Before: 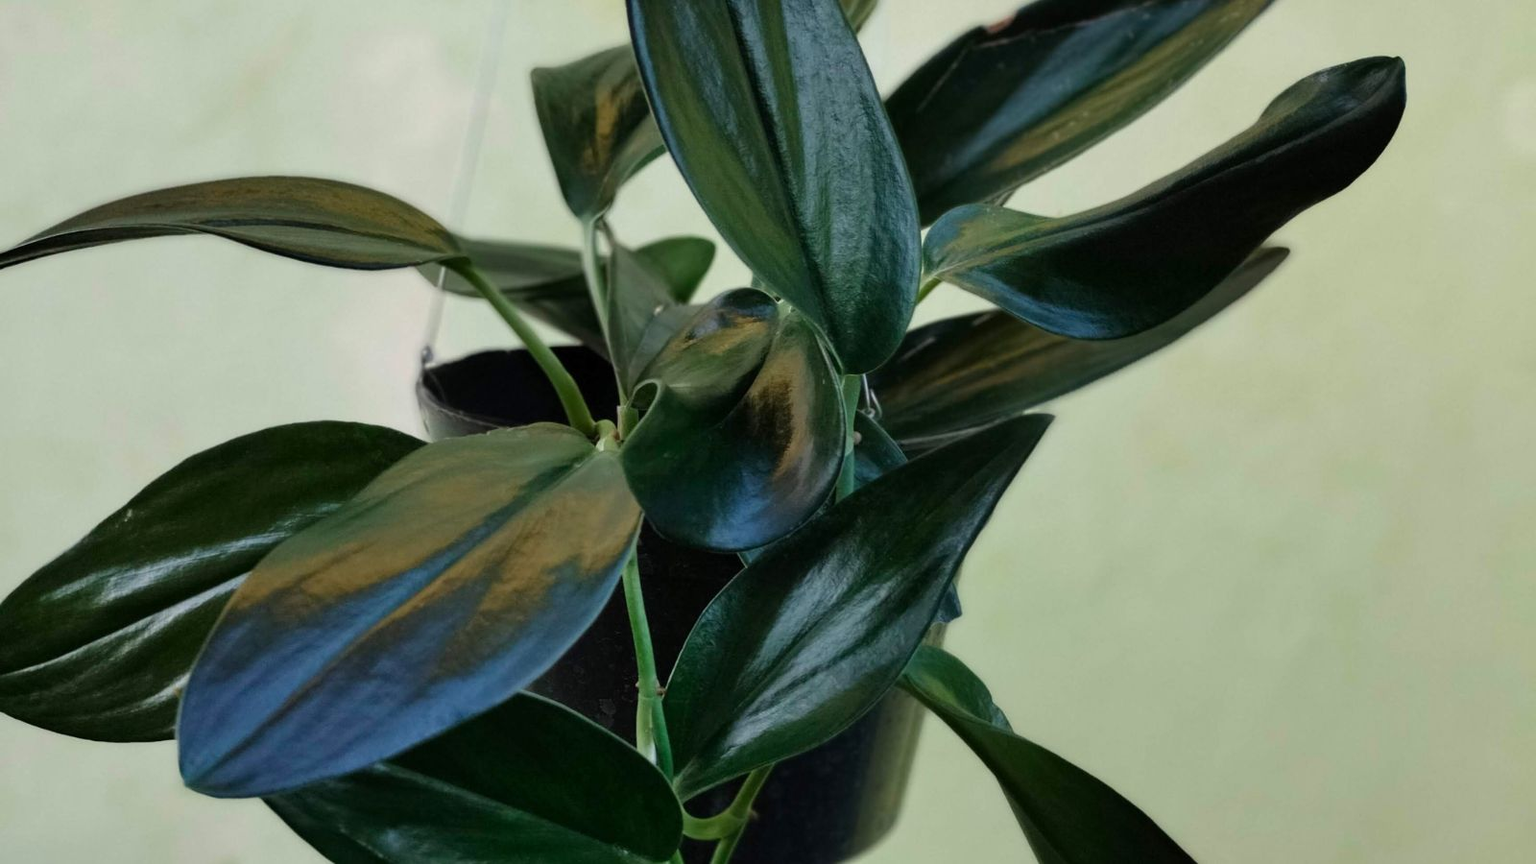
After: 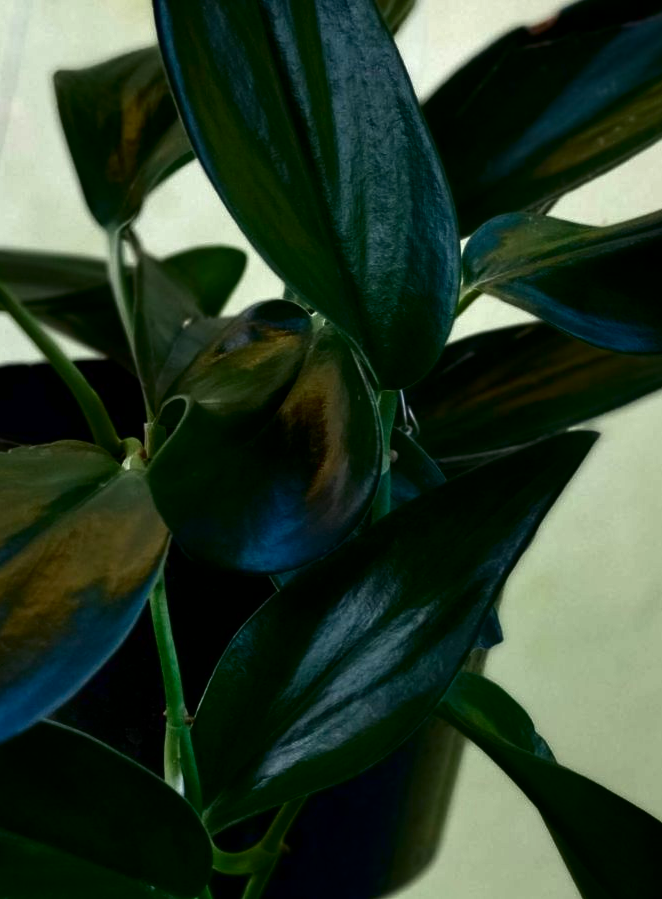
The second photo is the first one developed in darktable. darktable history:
crop: left 31.235%, right 27.337%
exposure: black level correction 0.001, exposure 0.498 EV, compensate highlight preservation false
contrast brightness saturation: brightness -0.519
